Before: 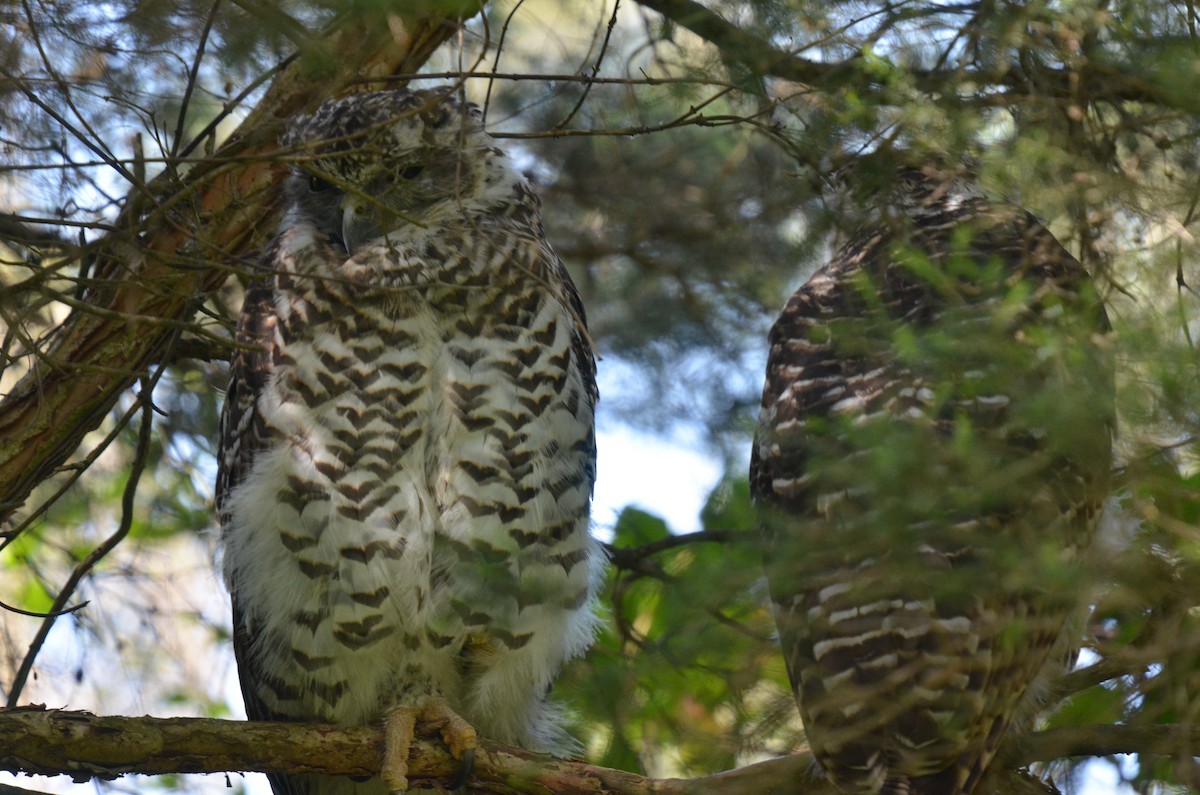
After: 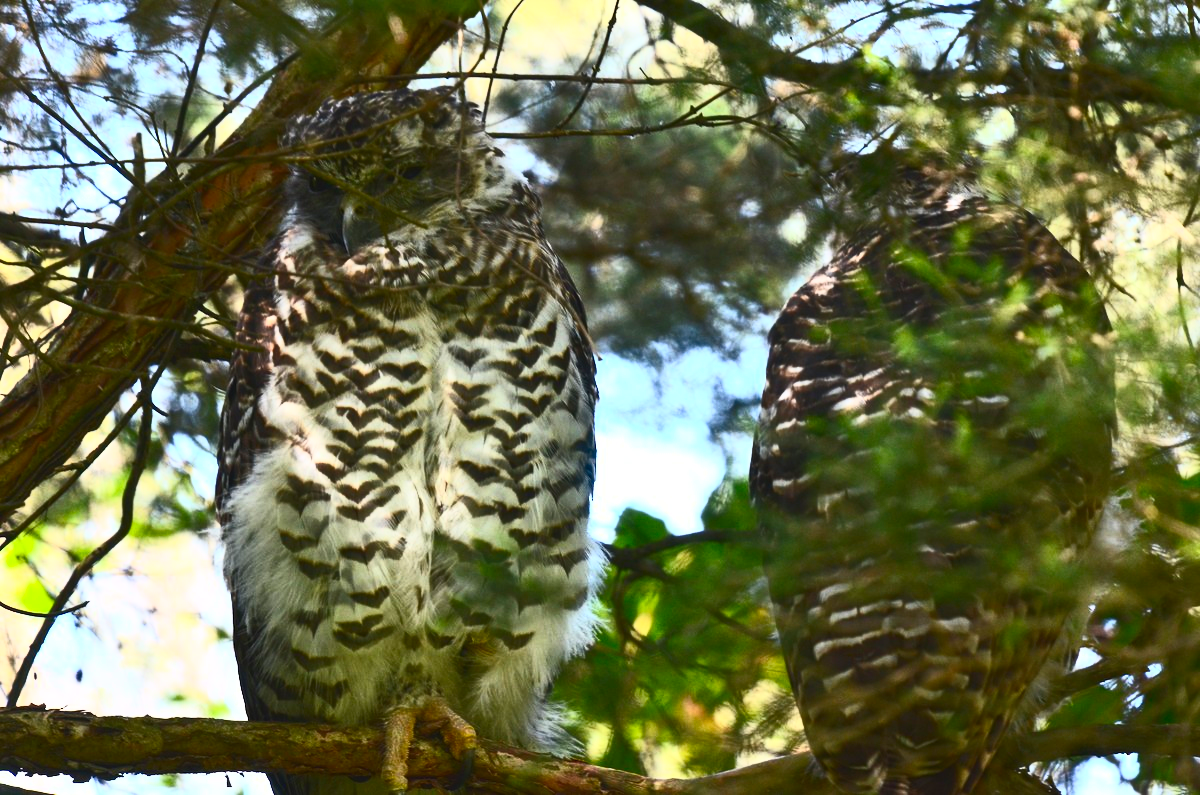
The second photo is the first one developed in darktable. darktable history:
contrast brightness saturation: contrast 0.839, brightness 0.589, saturation 0.609
